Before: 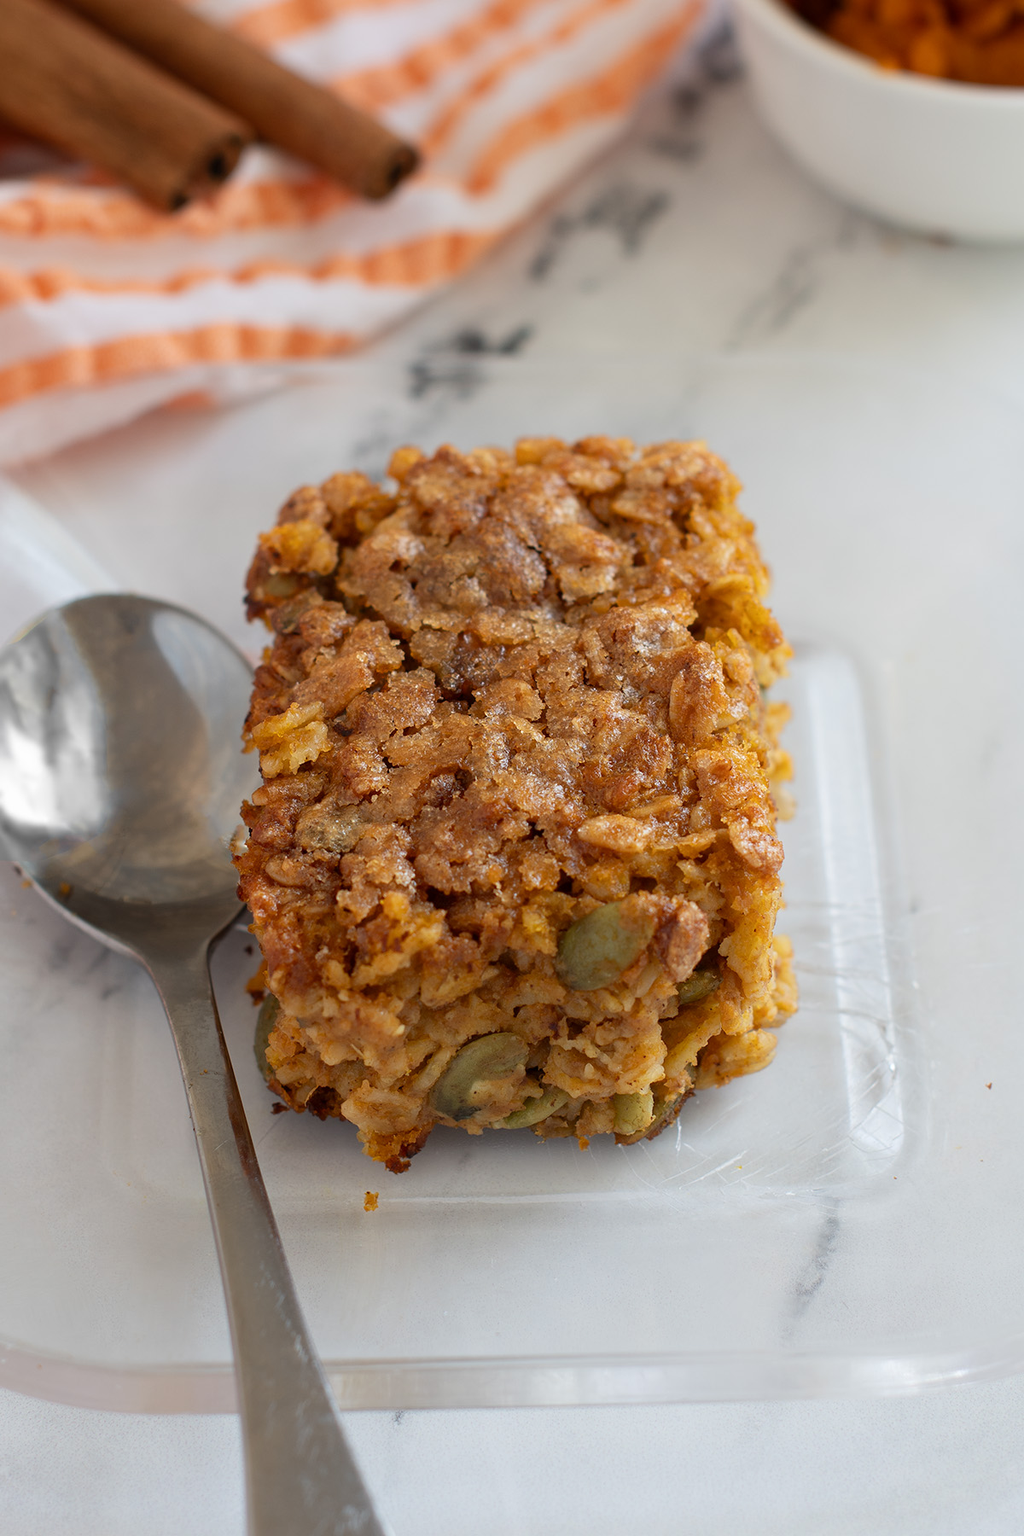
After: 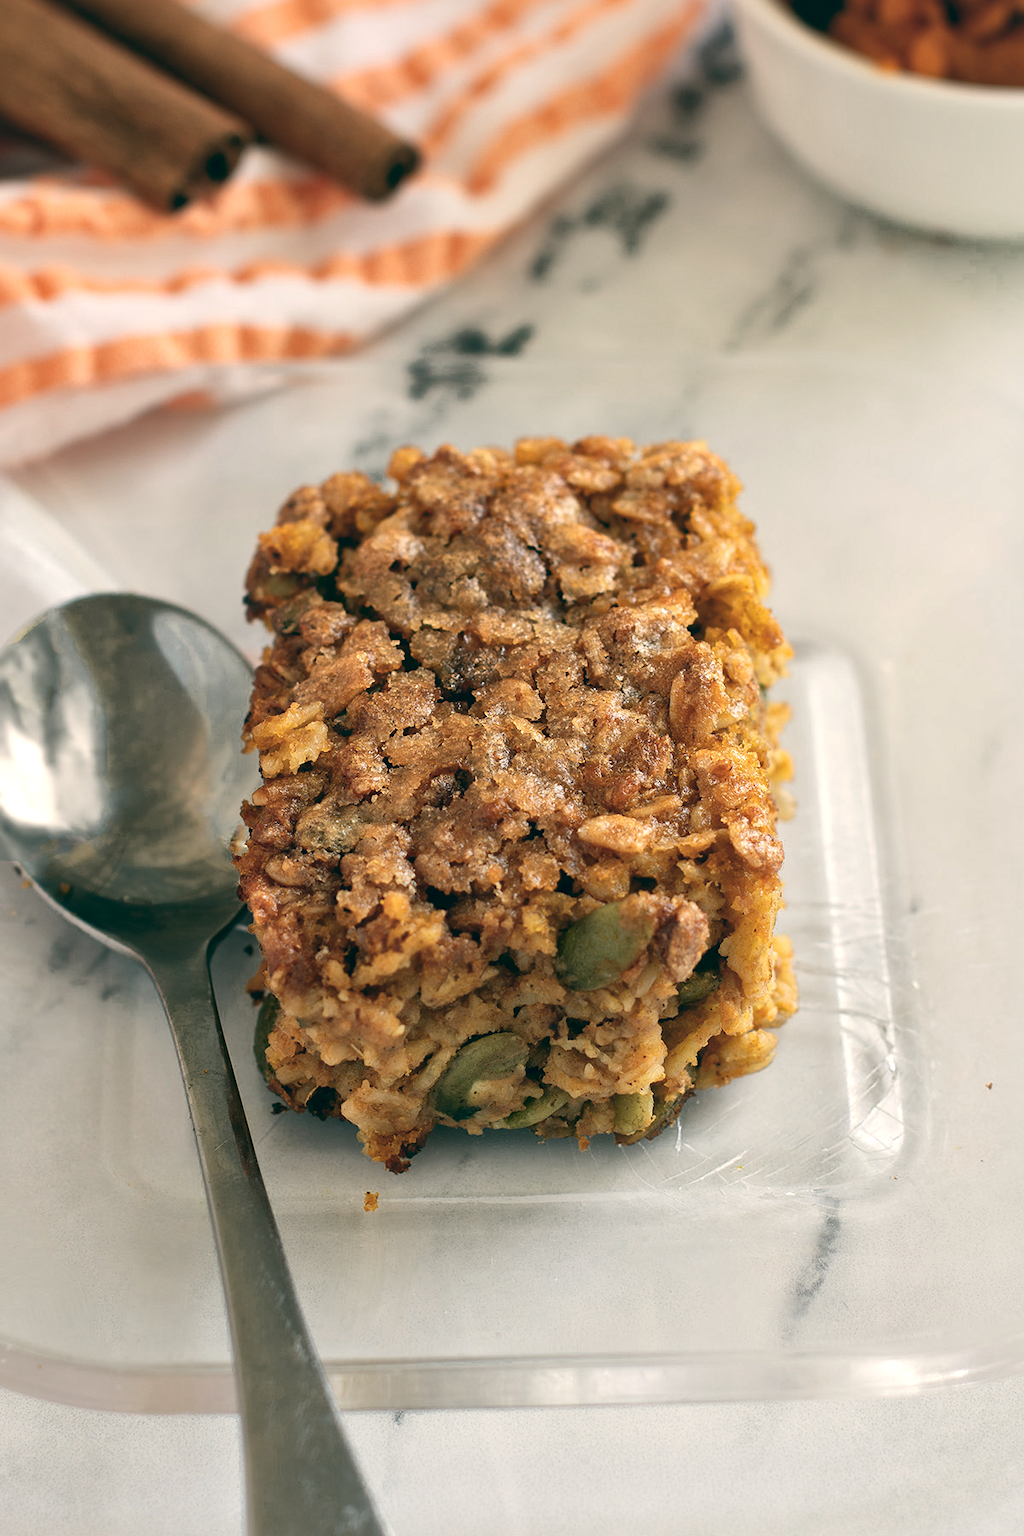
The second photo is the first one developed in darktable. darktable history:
color zones: curves: ch0 [(0.25, 0.5) (0.347, 0.092) (0.75, 0.5)]; ch1 [(0.25, 0.5) (0.33, 0.51) (0.75, 0.5)]
local contrast: mode bilateral grid, contrast 20, coarseness 50, detail 144%, midtone range 0.2
color balance: lift [1.005, 0.99, 1.007, 1.01], gamma [1, 0.979, 1.011, 1.021], gain [0.923, 1.098, 1.025, 0.902], input saturation 90.45%, contrast 7.73%, output saturation 105.91%
exposure: black level correction -0.001, exposure 0.08 EV, compensate highlight preservation false
